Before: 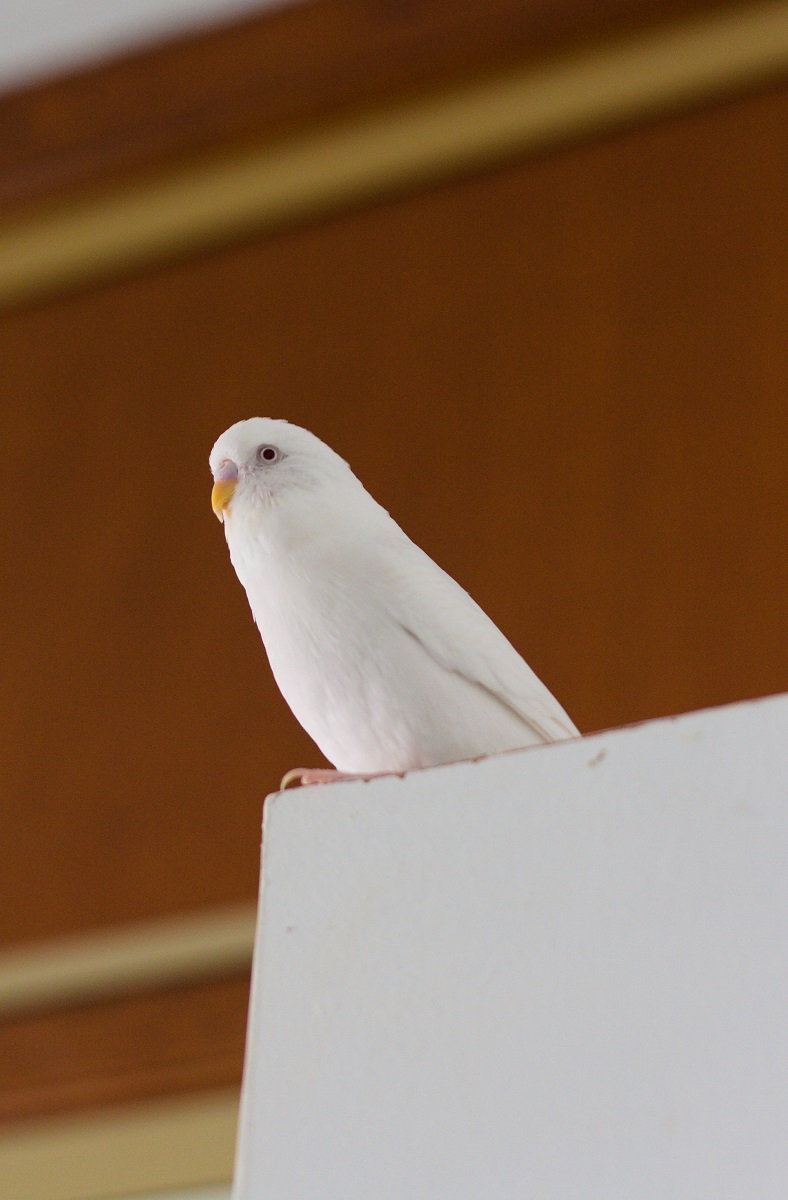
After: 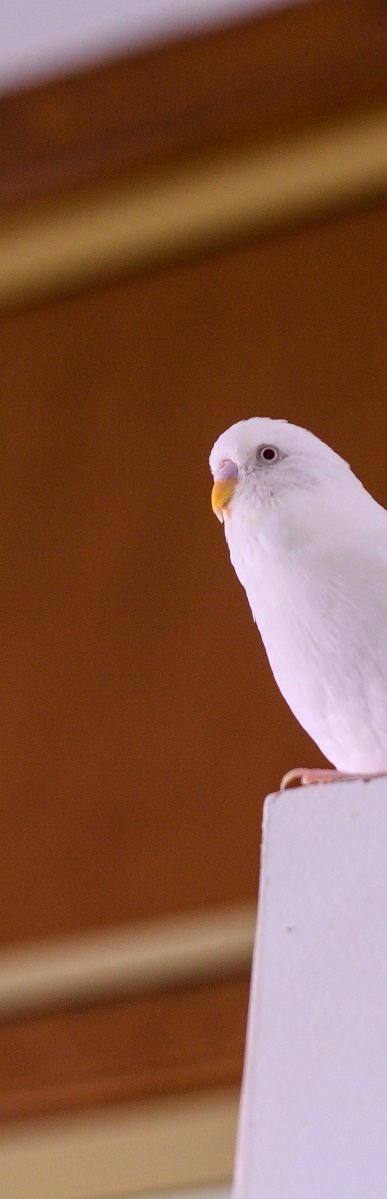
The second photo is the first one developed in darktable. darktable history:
local contrast: on, module defaults
white balance: red 1.066, blue 1.119
crop and rotate: left 0%, top 0%, right 50.845%
